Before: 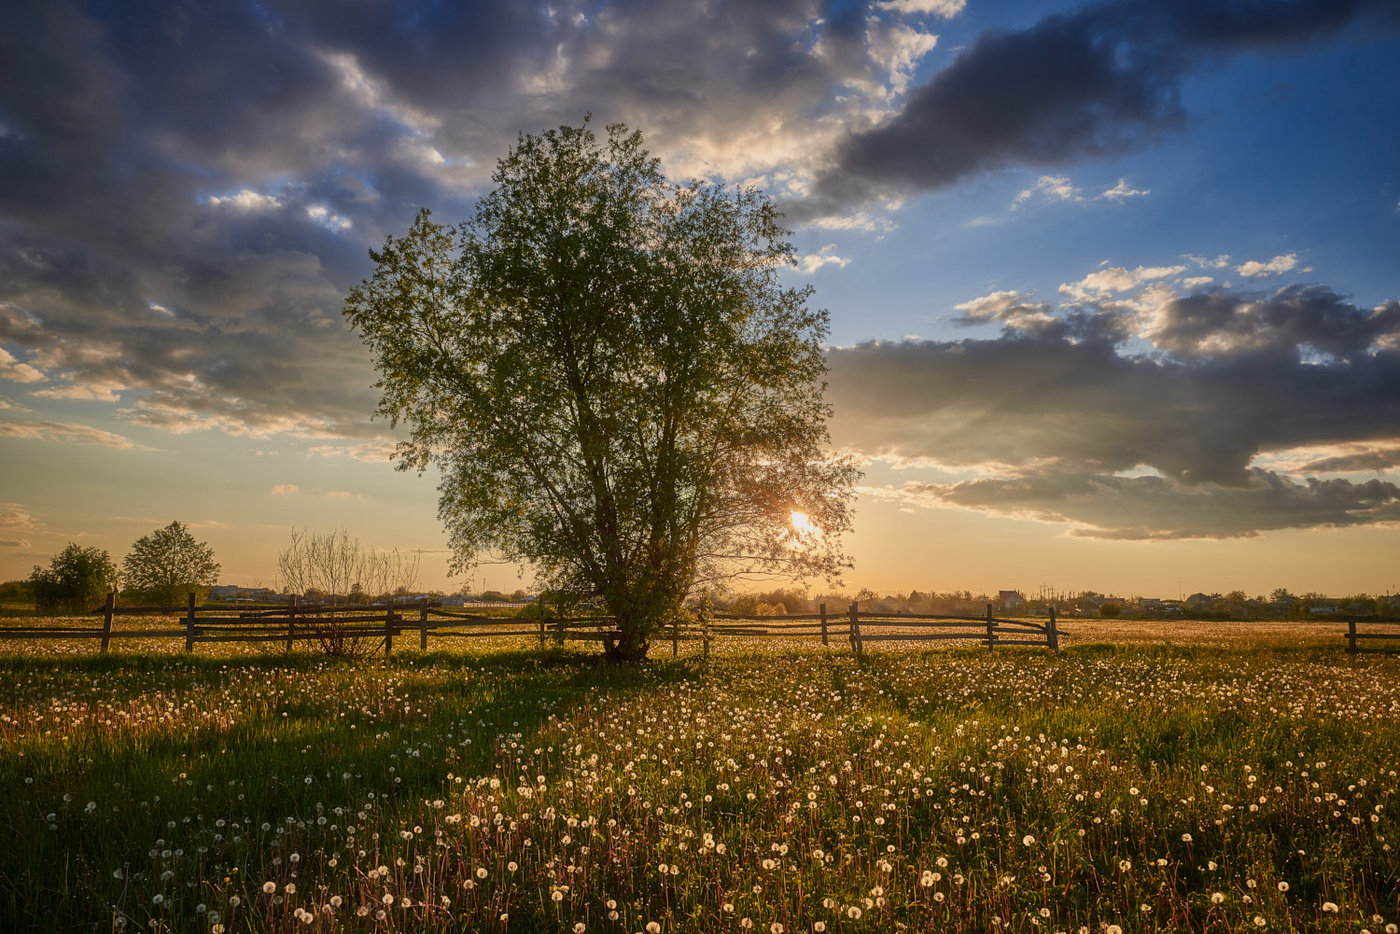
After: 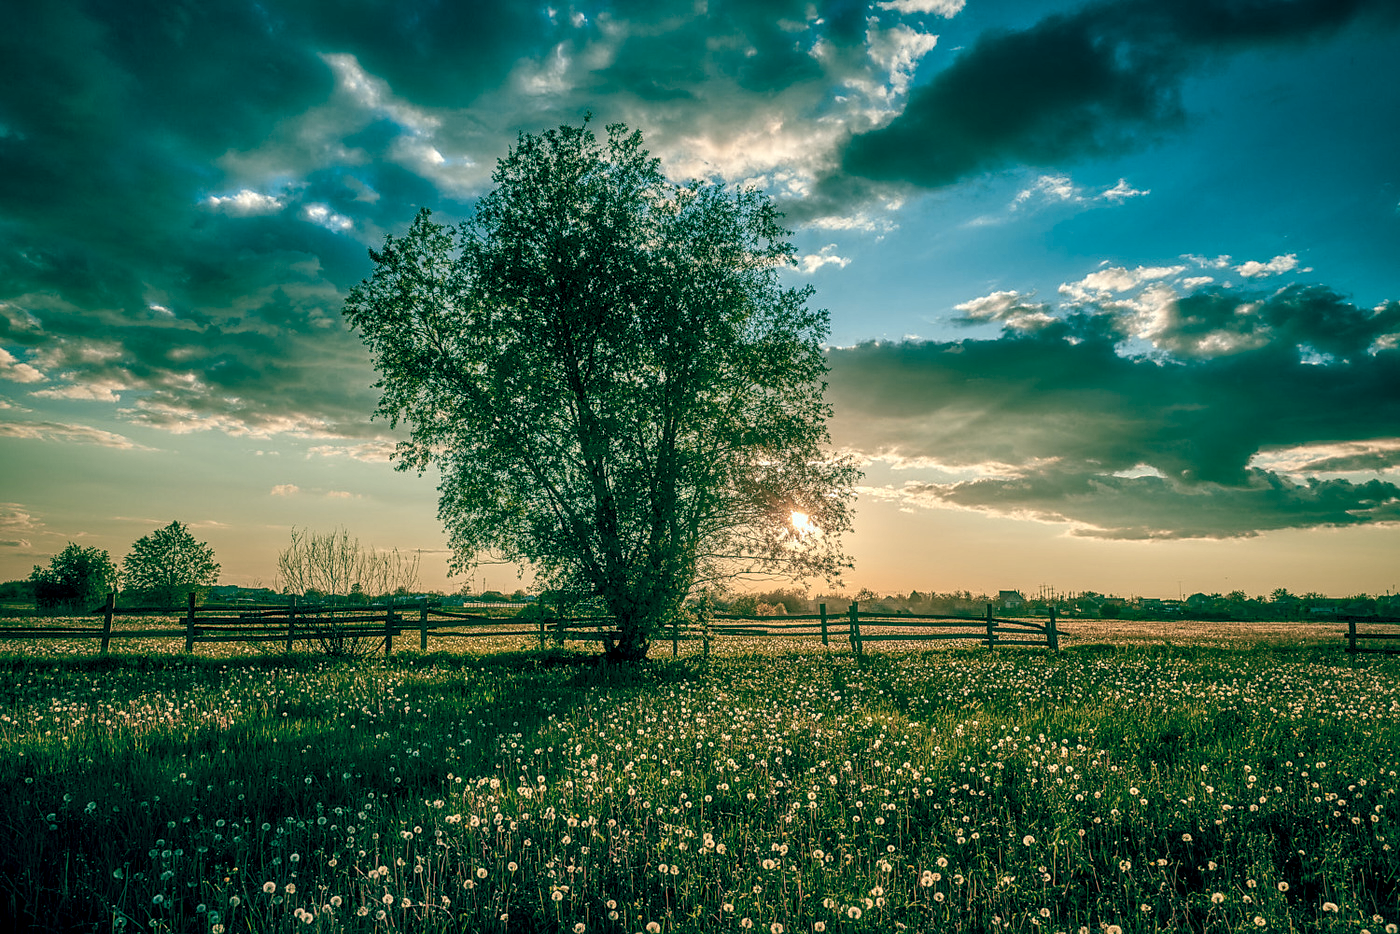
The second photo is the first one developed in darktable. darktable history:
color balance rgb: shadows lift › chroma 11.674%, shadows lift › hue 134.21°, global offset › luminance -0.527%, global offset › chroma 0.905%, global offset › hue 174.32°, perceptual saturation grading › global saturation -0.146%, hue shift -10.18°
sharpen: radius 1.9, amount 0.396, threshold 1.728
local contrast: highlights 26%, detail 150%
